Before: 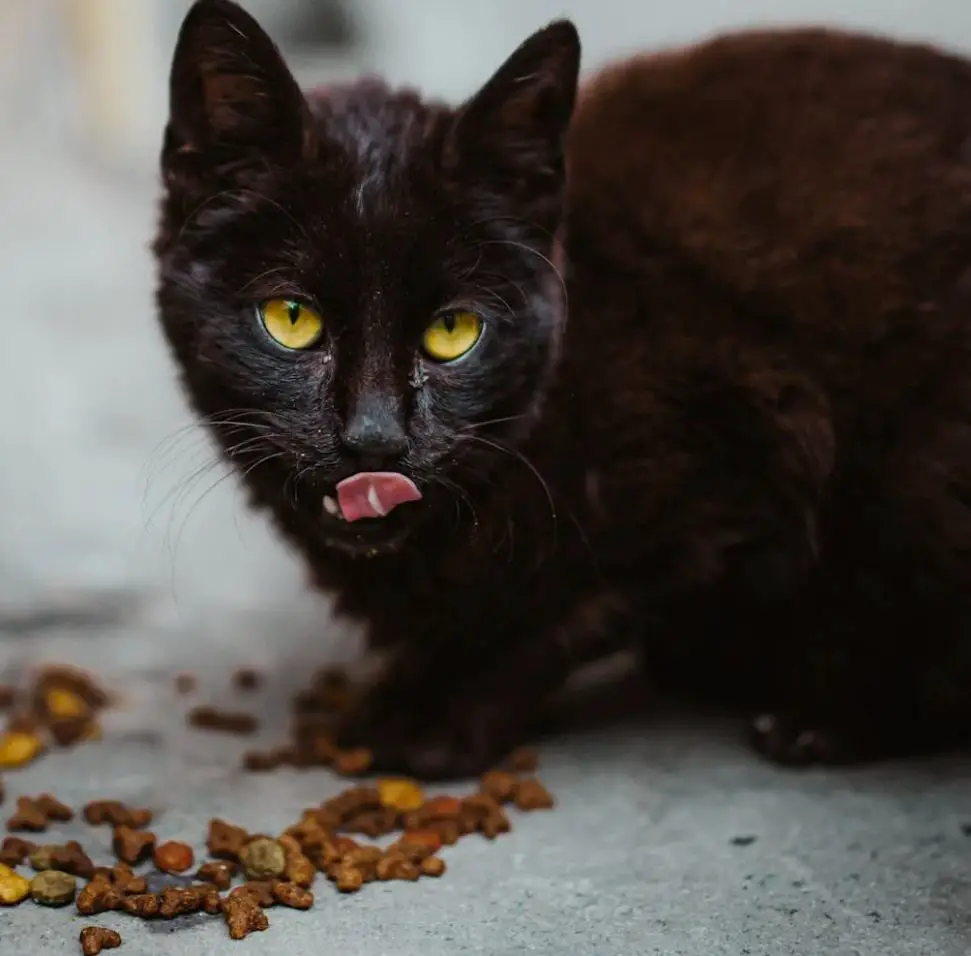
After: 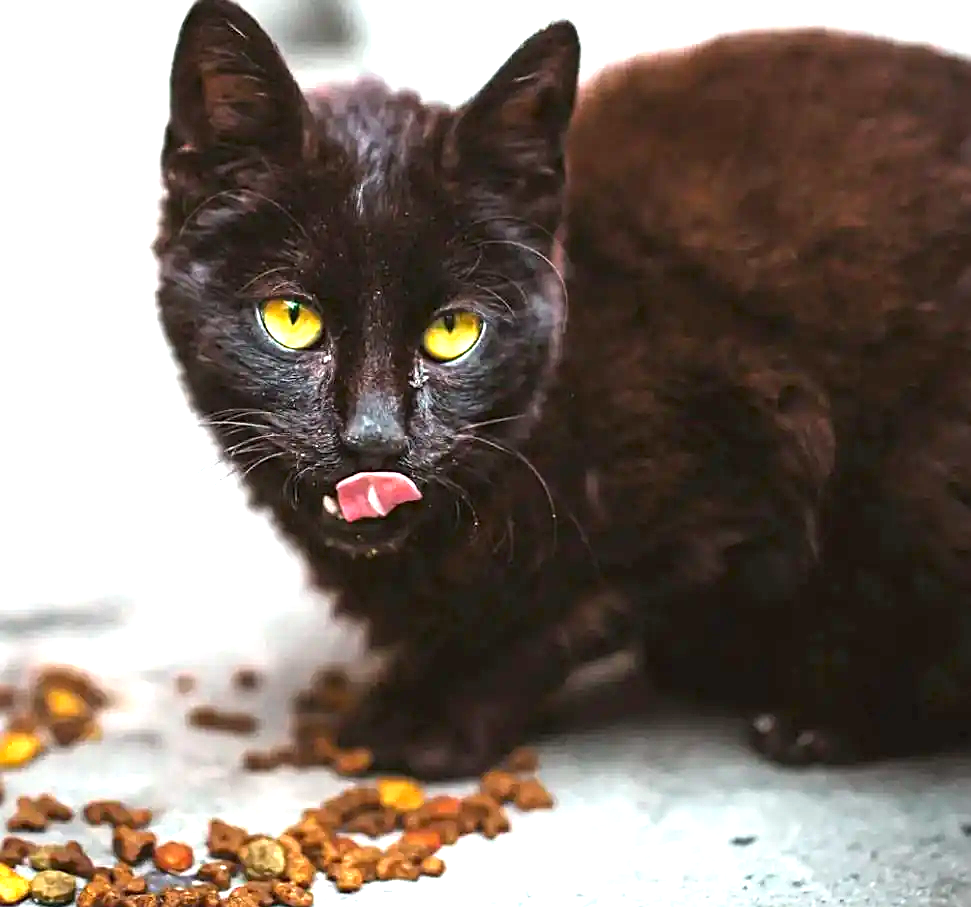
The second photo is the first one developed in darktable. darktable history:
crop and rotate: top 0%, bottom 5.097%
exposure: black level correction 0, exposure 1.9 EV, compensate highlight preservation false
sharpen: on, module defaults
